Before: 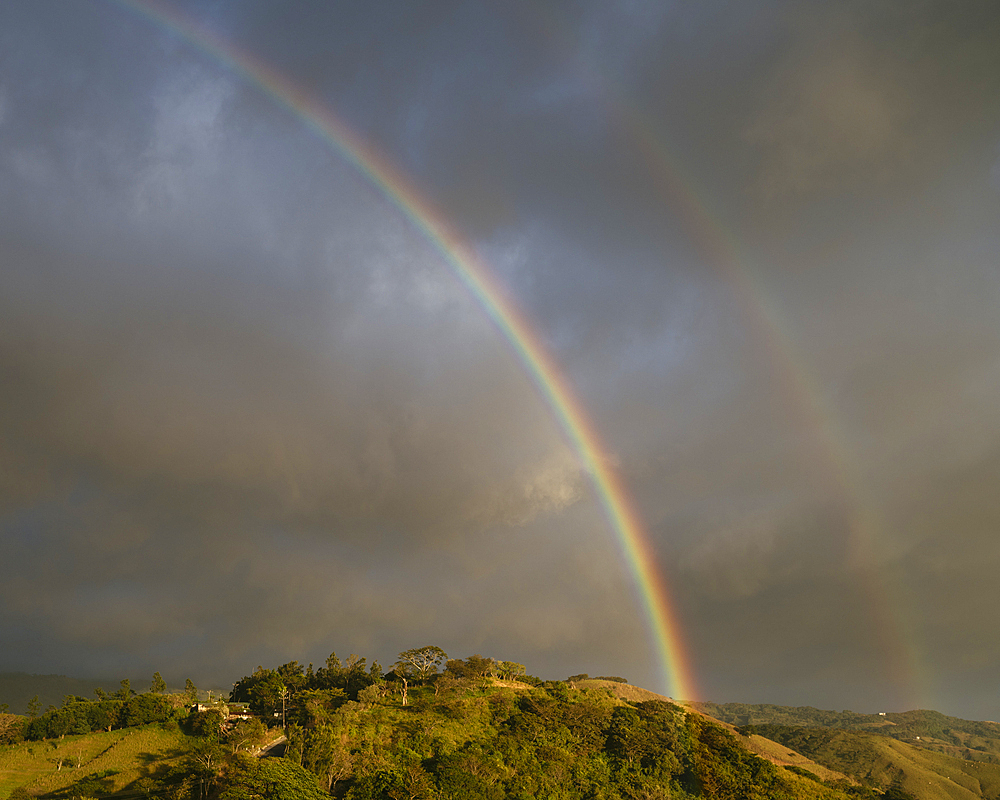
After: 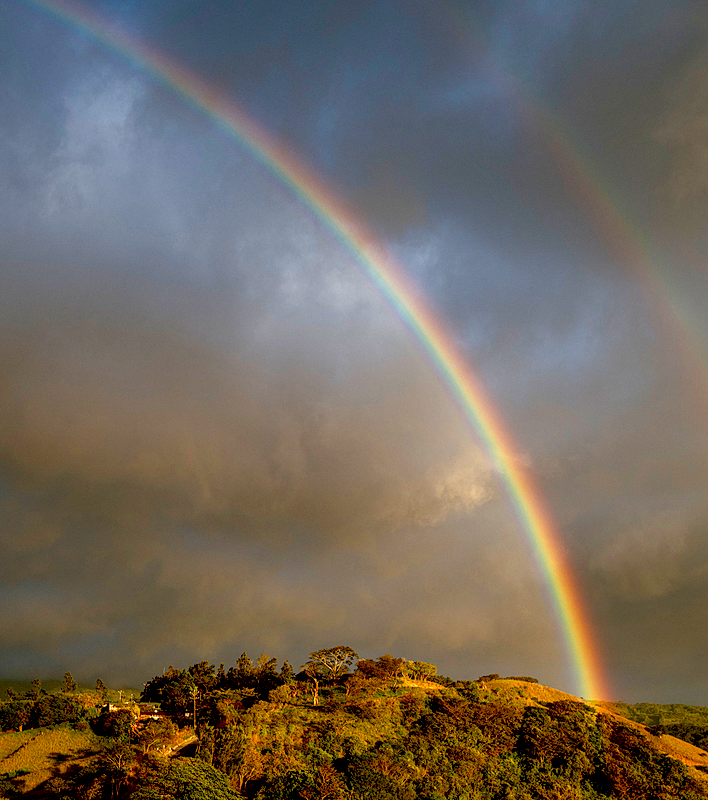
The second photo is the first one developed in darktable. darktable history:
exposure: black level correction 0.026, exposure 0.183 EV, compensate highlight preservation false
contrast brightness saturation: contrast 0.041, saturation 0.162
crop and rotate: left 8.935%, right 20.26%
local contrast: on, module defaults
